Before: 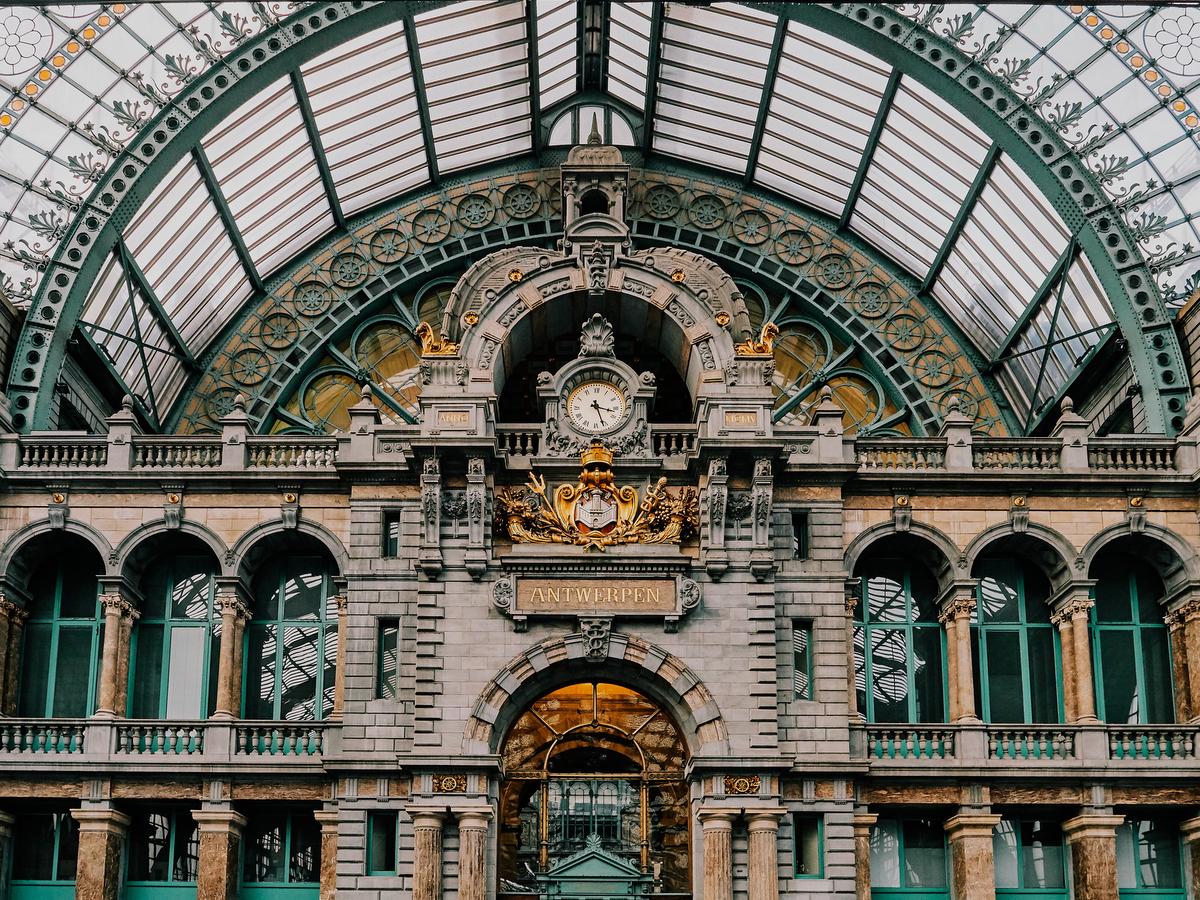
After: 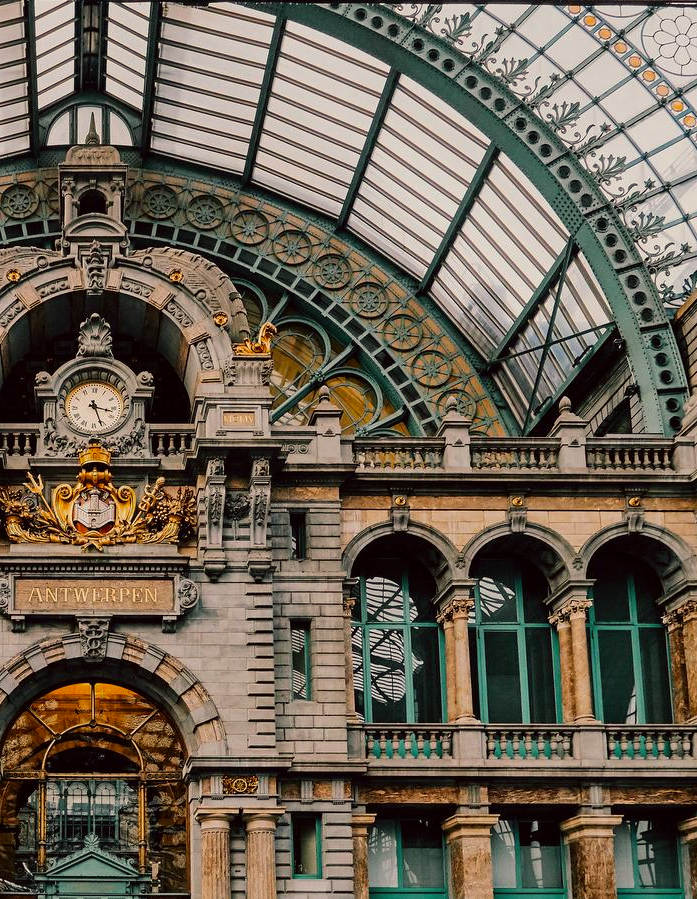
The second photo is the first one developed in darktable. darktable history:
color correction: highlights a* -1.14, highlights b* 4.51, shadows a* 3.6
crop: left 41.856%
color balance rgb: highlights gain › chroma 1.348%, highlights gain › hue 54.98°, perceptual saturation grading › global saturation 9.751%
